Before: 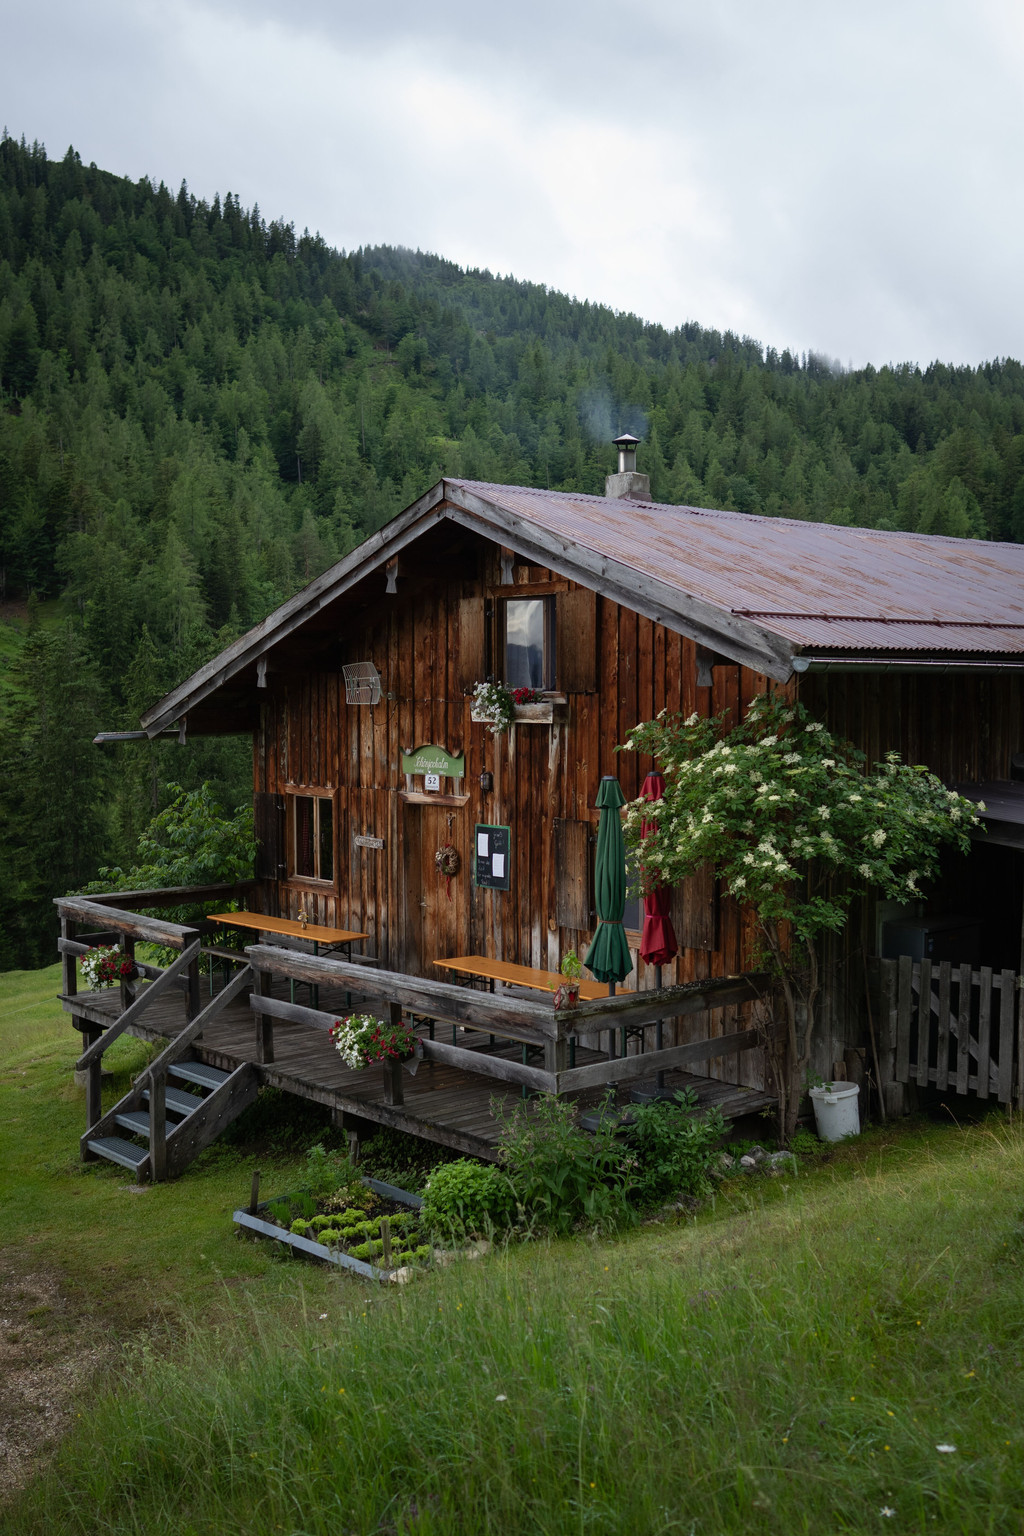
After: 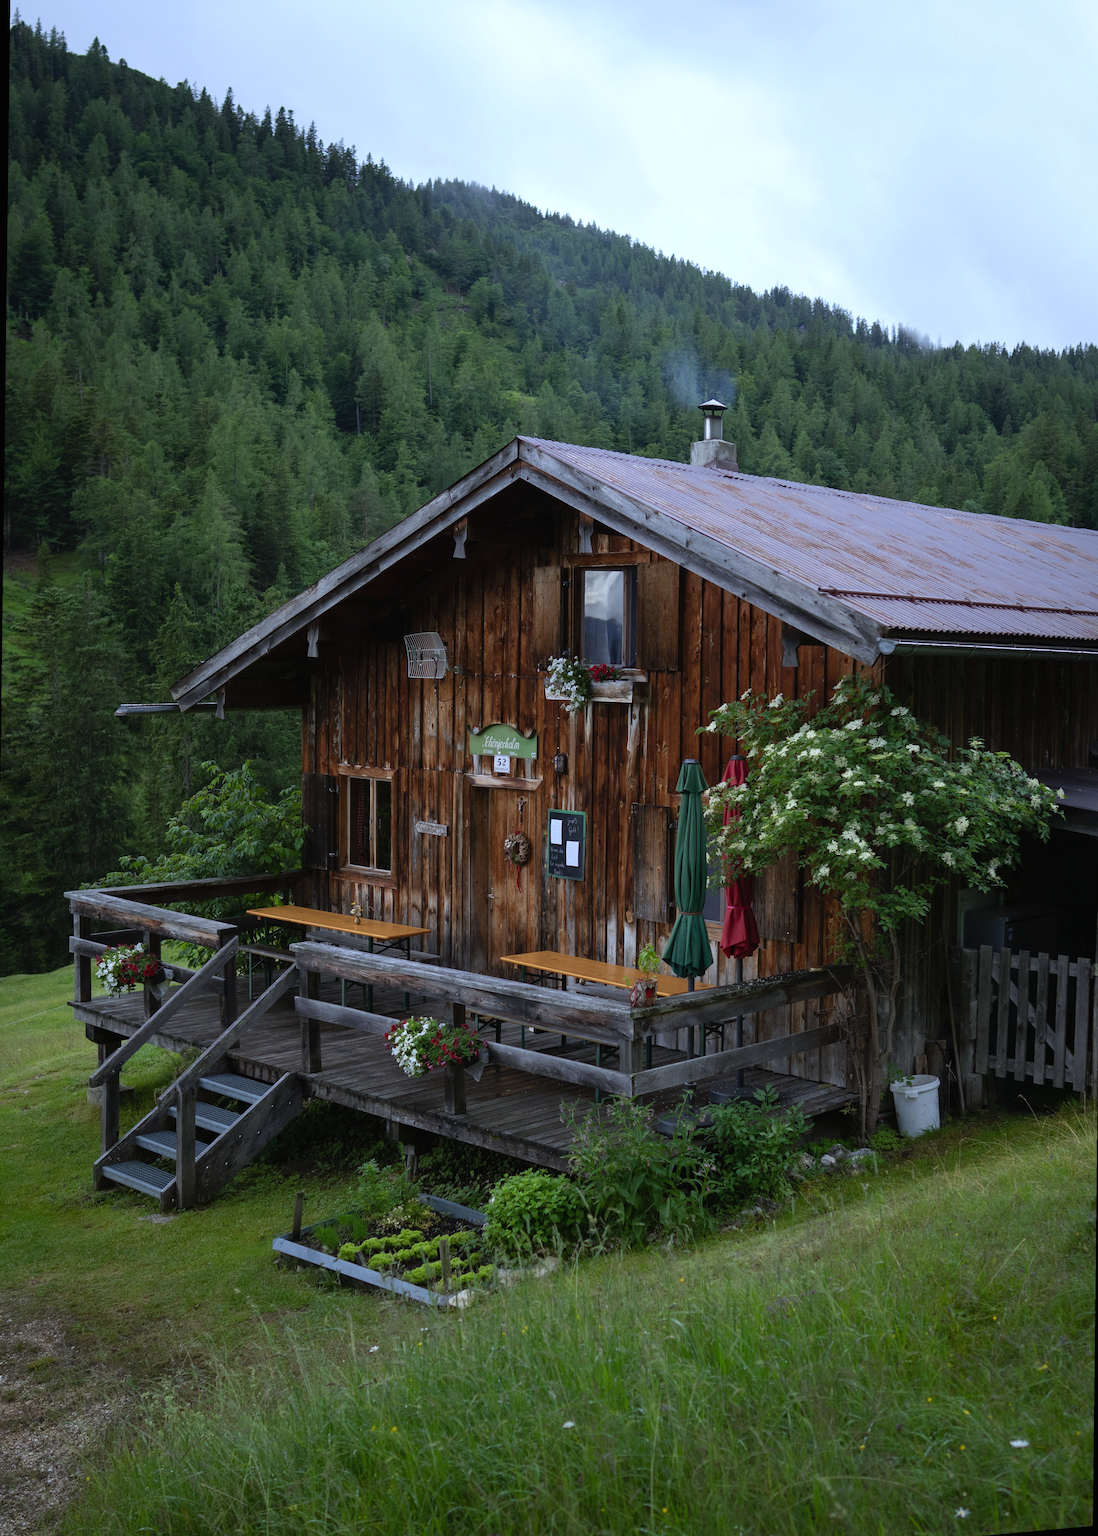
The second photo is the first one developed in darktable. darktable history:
rotate and perspective: rotation 0.679°, lens shift (horizontal) 0.136, crop left 0.009, crop right 0.991, crop top 0.078, crop bottom 0.95
exposure: black level correction -0.001, exposure 0.08 EV, compensate highlight preservation false
white balance: red 0.926, green 1.003, blue 1.133
